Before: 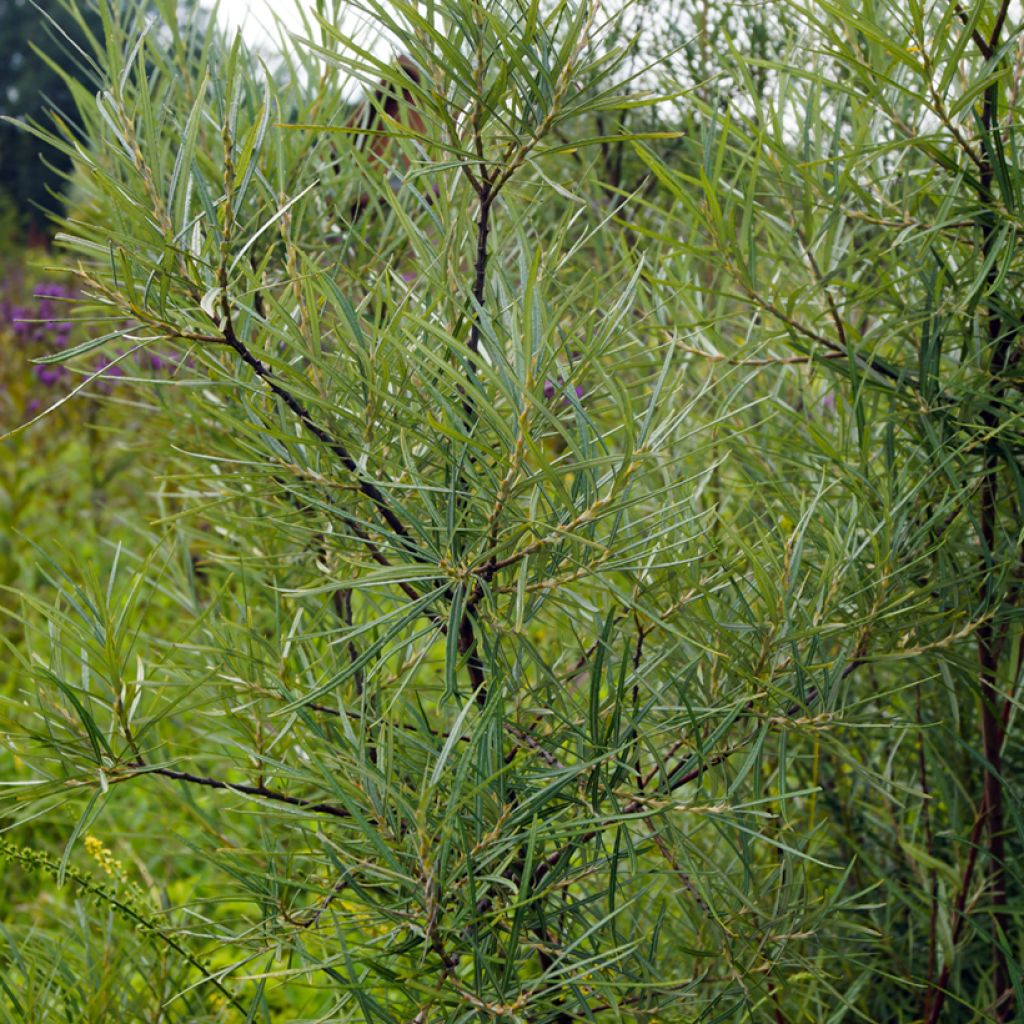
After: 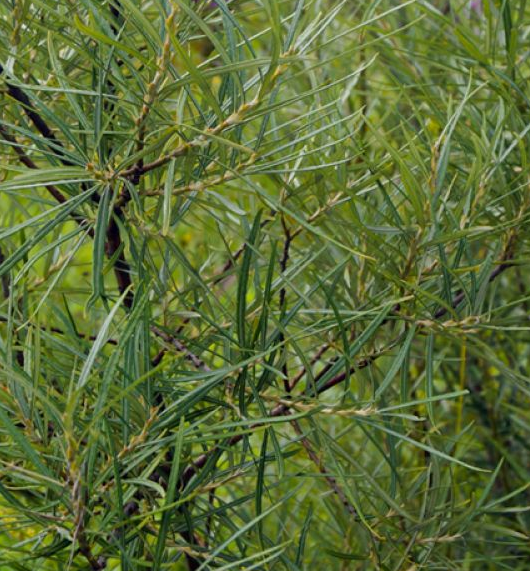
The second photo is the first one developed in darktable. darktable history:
crop: left 34.484%, top 38.816%, right 13.735%, bottom 5.354%
